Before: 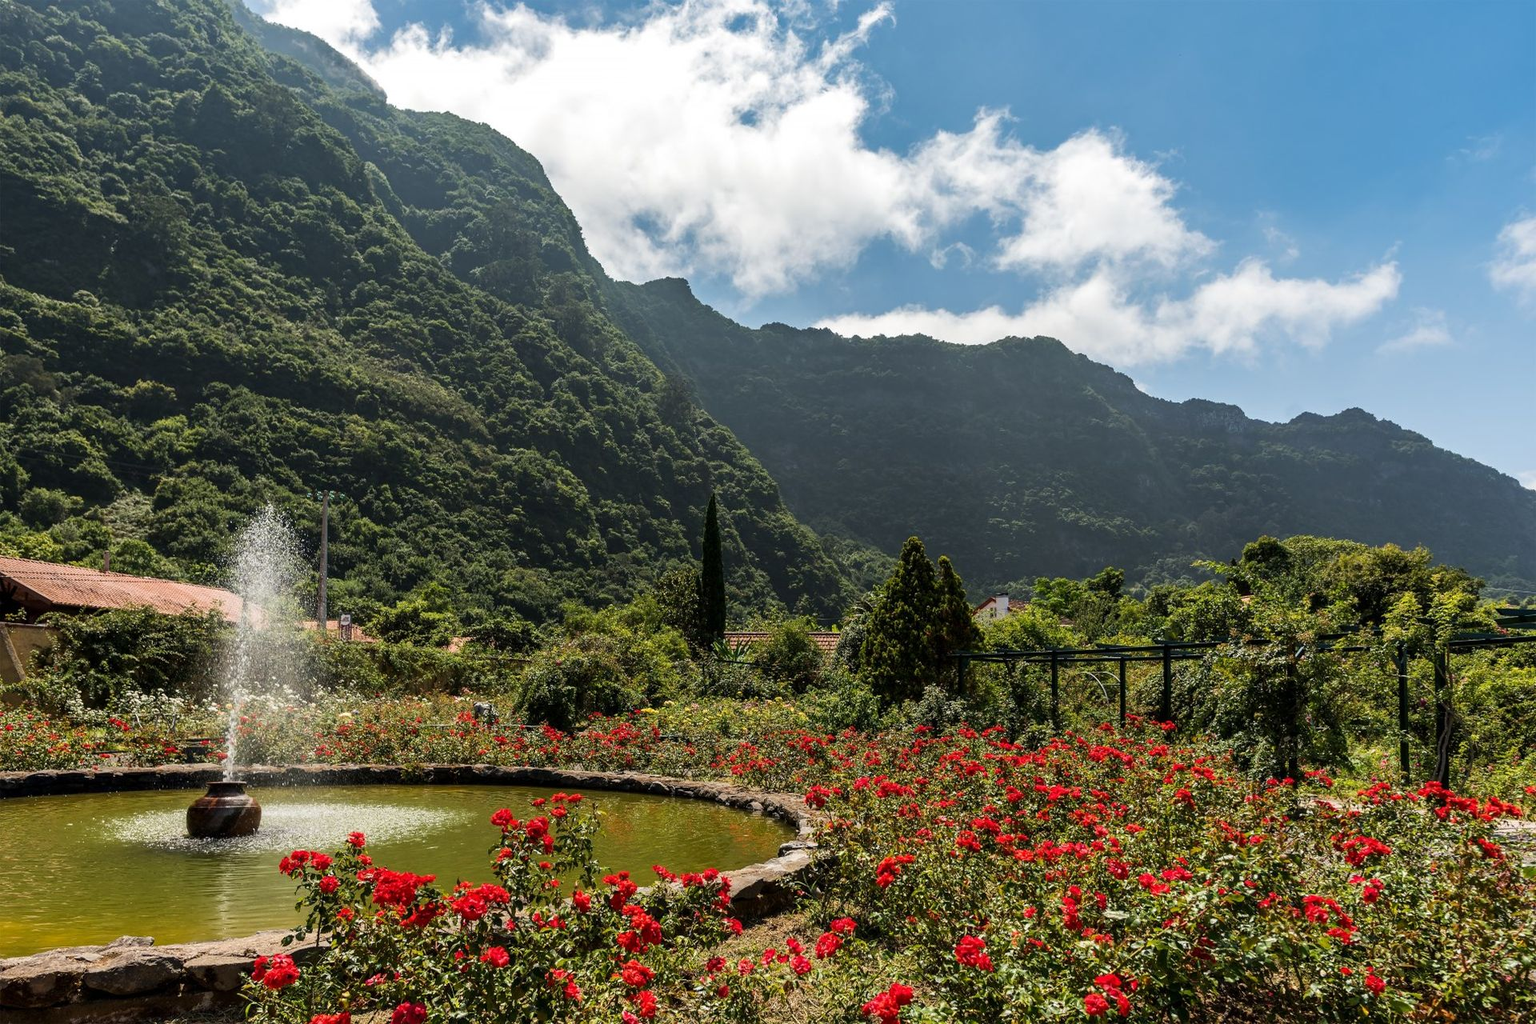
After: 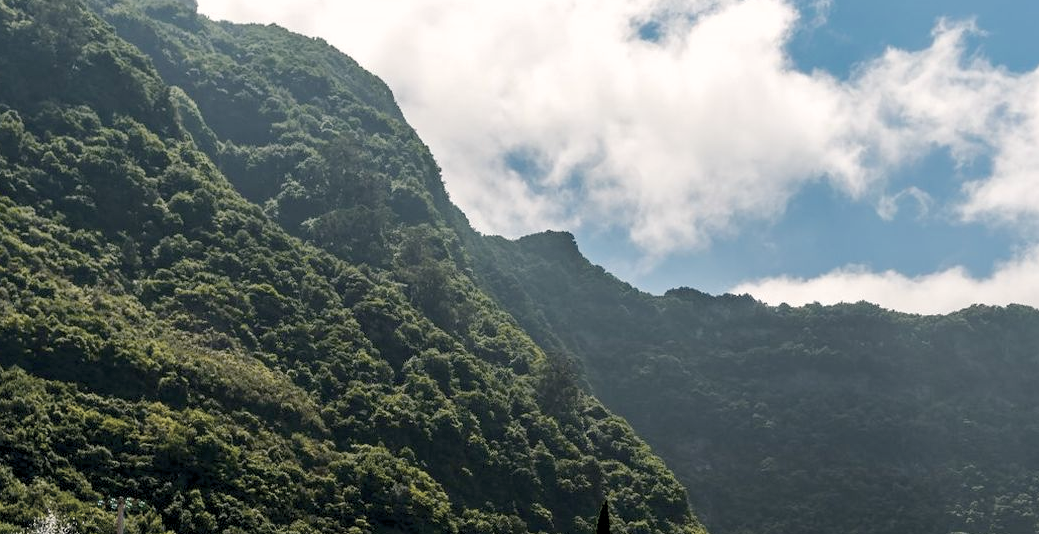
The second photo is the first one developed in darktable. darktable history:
shadows and highlights: shadows 62.22, white point adjustment 0.349, highlights -33.6, compress 83.43%
color balance rgb: highlights gain › chroma 1.625%, highlights gain › hue 55.24°, global offset › luminance -0.894%, linear chroma grading › global chroma 41.391%, perceptual saturation grading › global saturation 30.83%, perceptual brilliance grading › mid-tones 10.64%, perceptual brilliance grading › shadows 14.772%
color correction: highlights b* -0.021, saturation 0.469
crop: left 14.929%, top 9.099%, right 30.907%, bottom 49.144%
